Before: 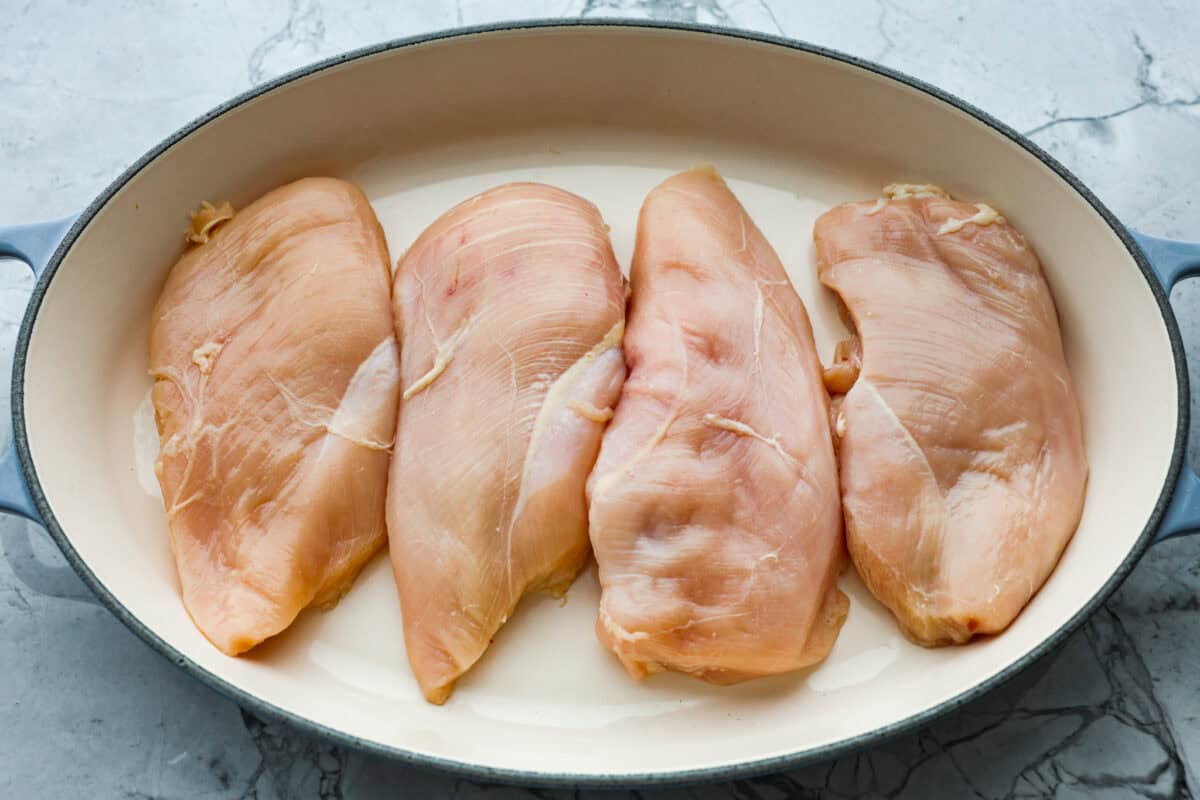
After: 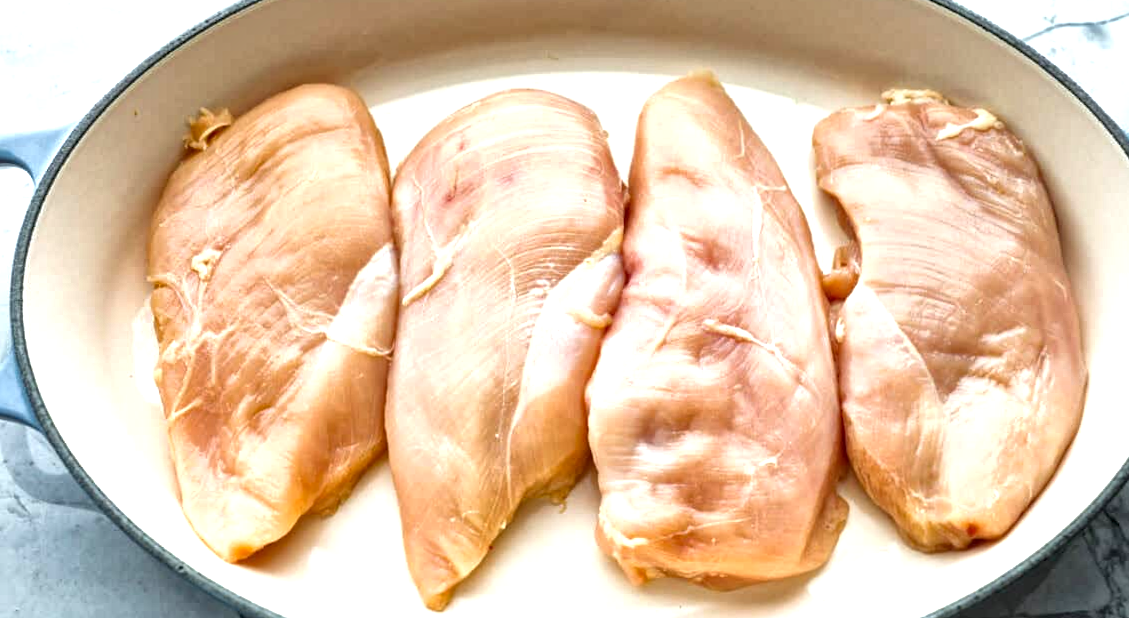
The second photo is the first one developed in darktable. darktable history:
crop and rotate: angle 0.113°, top 11.69%, right 5.575%, bottom 10.806%
local contrast: mode bilateral grid, contrast 19, coarseness 19, detail 163%, midtone range 0.2
exposure: exposure 0.813 EV, compensate exposure bias true, compensate highlight preservation false
